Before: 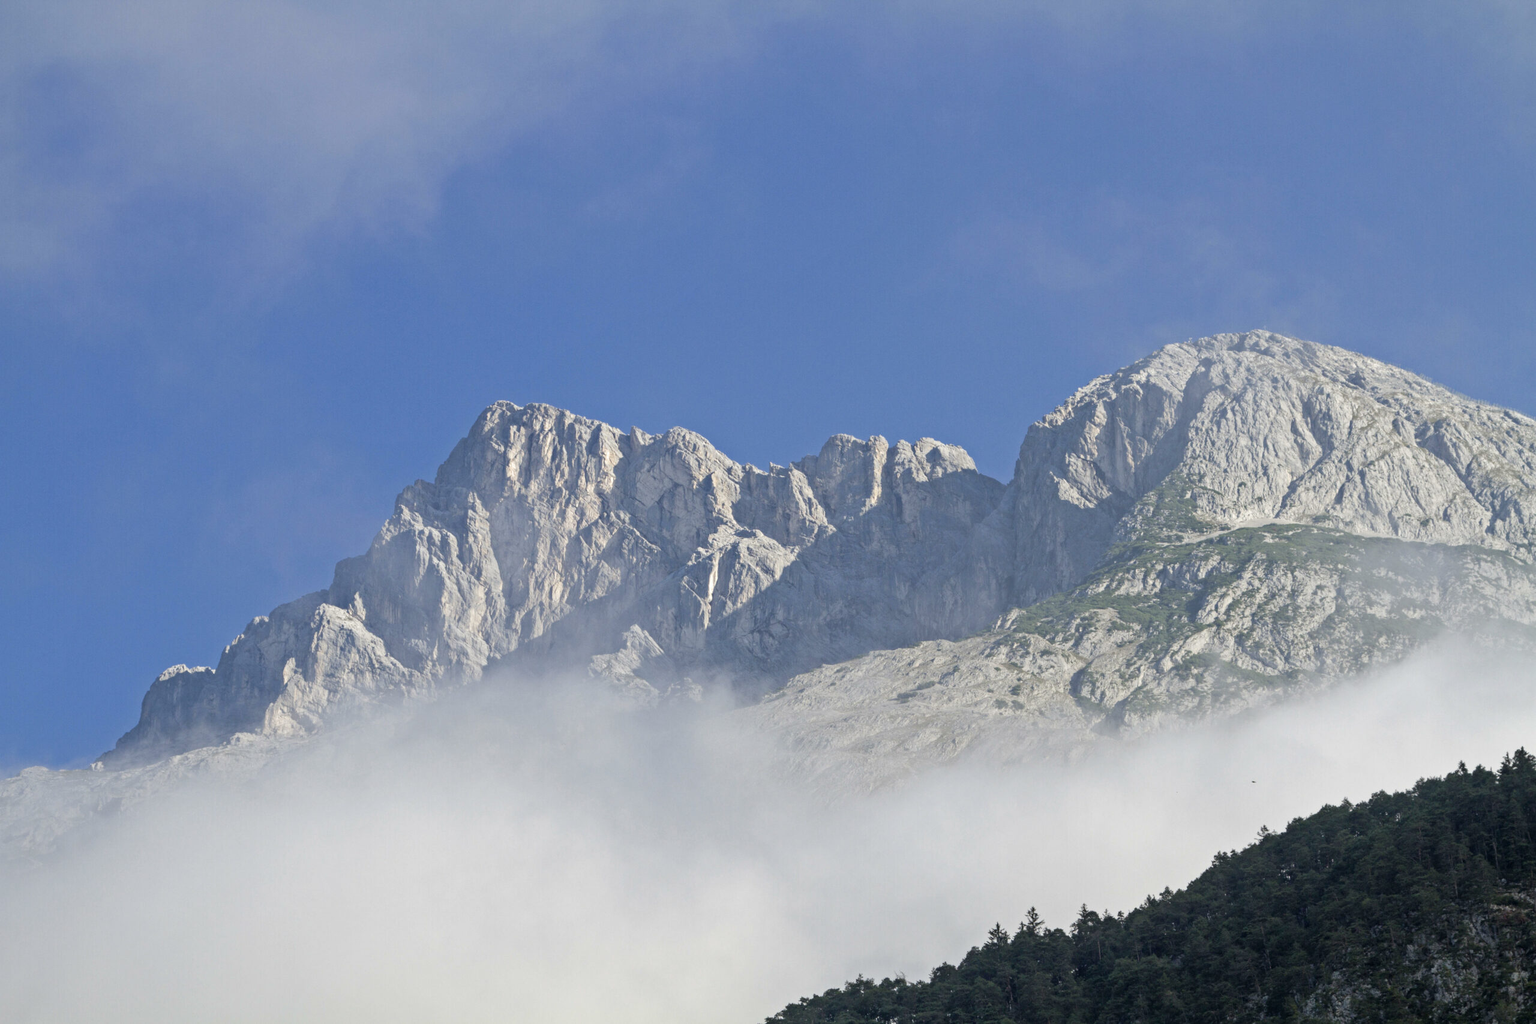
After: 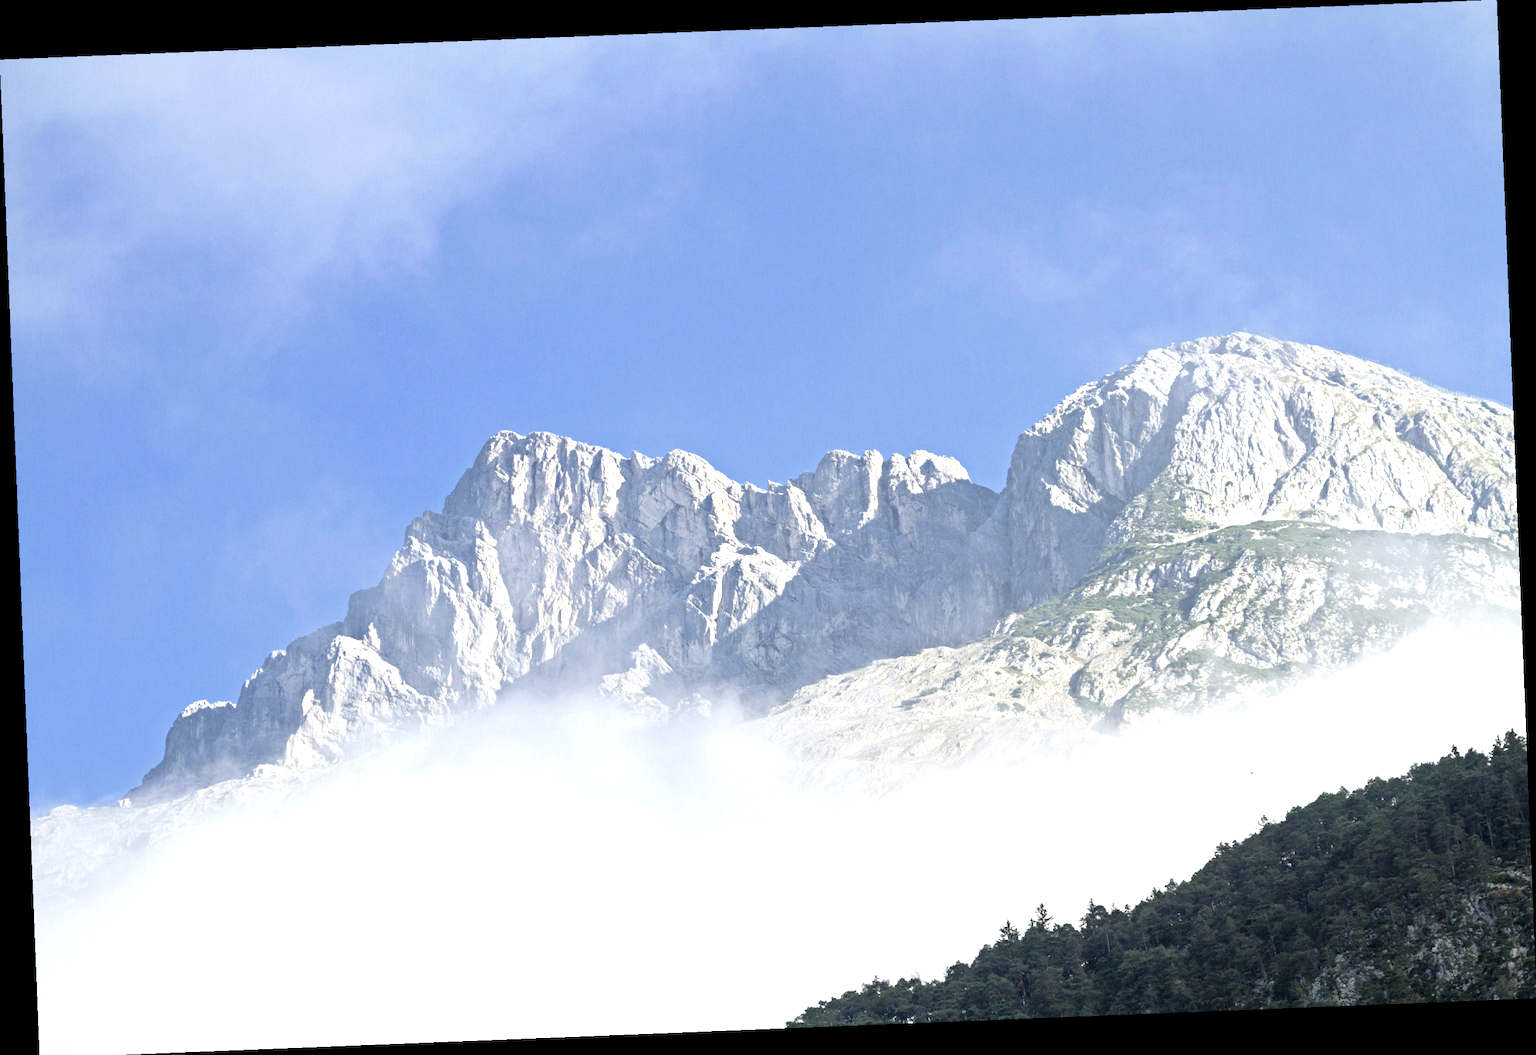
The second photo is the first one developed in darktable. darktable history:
contrast brightness saturation: contrast 0.1, saturation -0.36
color balance rgb: linear chroma grading › global chroma 15%, perceptual saturation grading › global saturation 30%
exposure: exposure 1.061 EV, compensate highlight preservation false
crop: bottom 0.071%
rotate and perspective: rotation -2.29°, automatic cropping off
